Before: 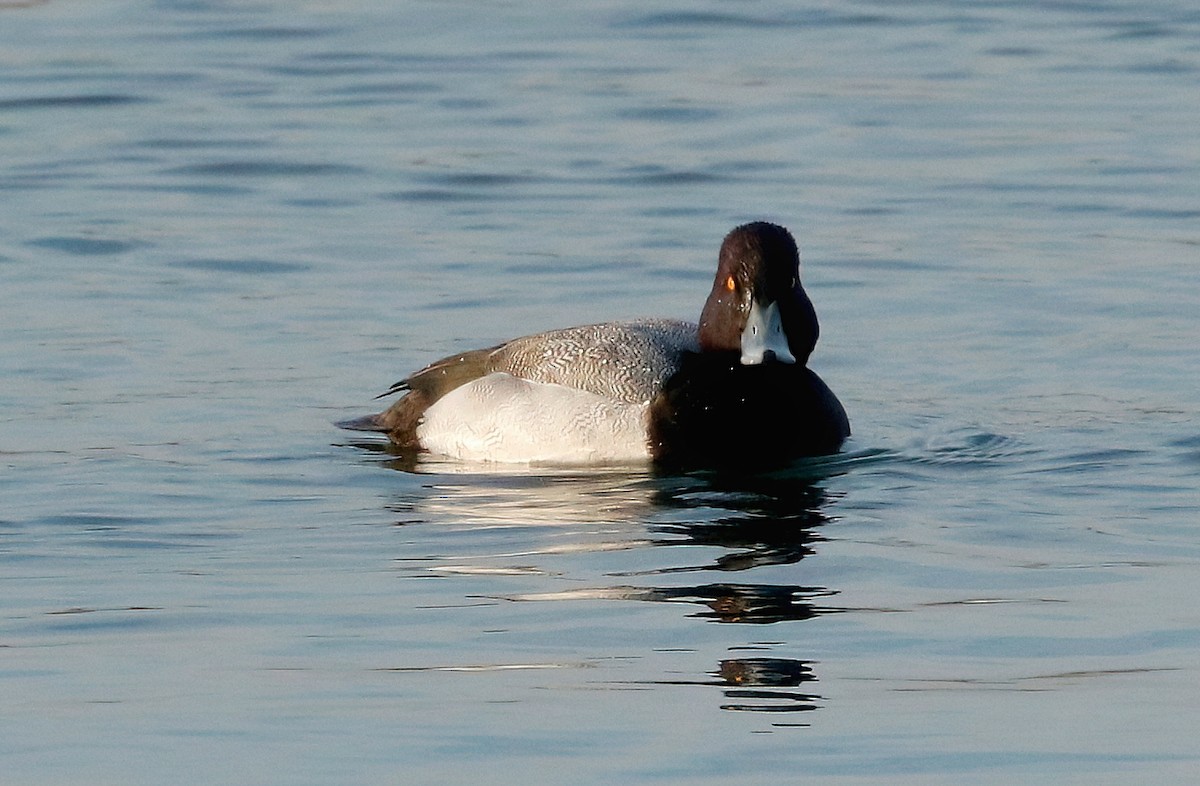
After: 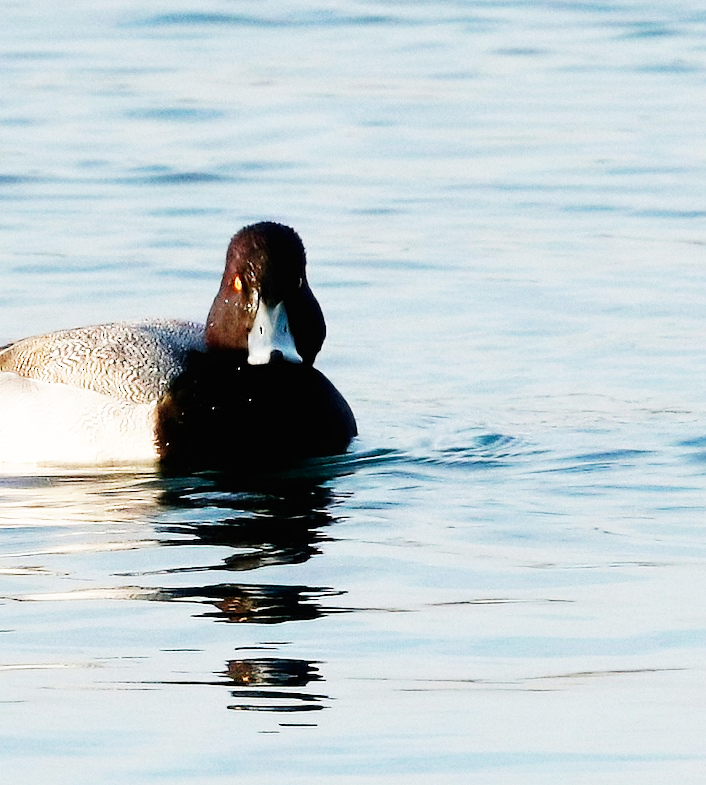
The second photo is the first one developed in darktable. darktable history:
crop: left 41.146%
base curve: curves: ch0 [(0, 0) (0.007, 0.004) (0.027, 0.03) (0.046, 0.07) (0.207, 0.54) (0.442, 0.872) (0.673, 0.972) (1, 1)], preserve colors none
